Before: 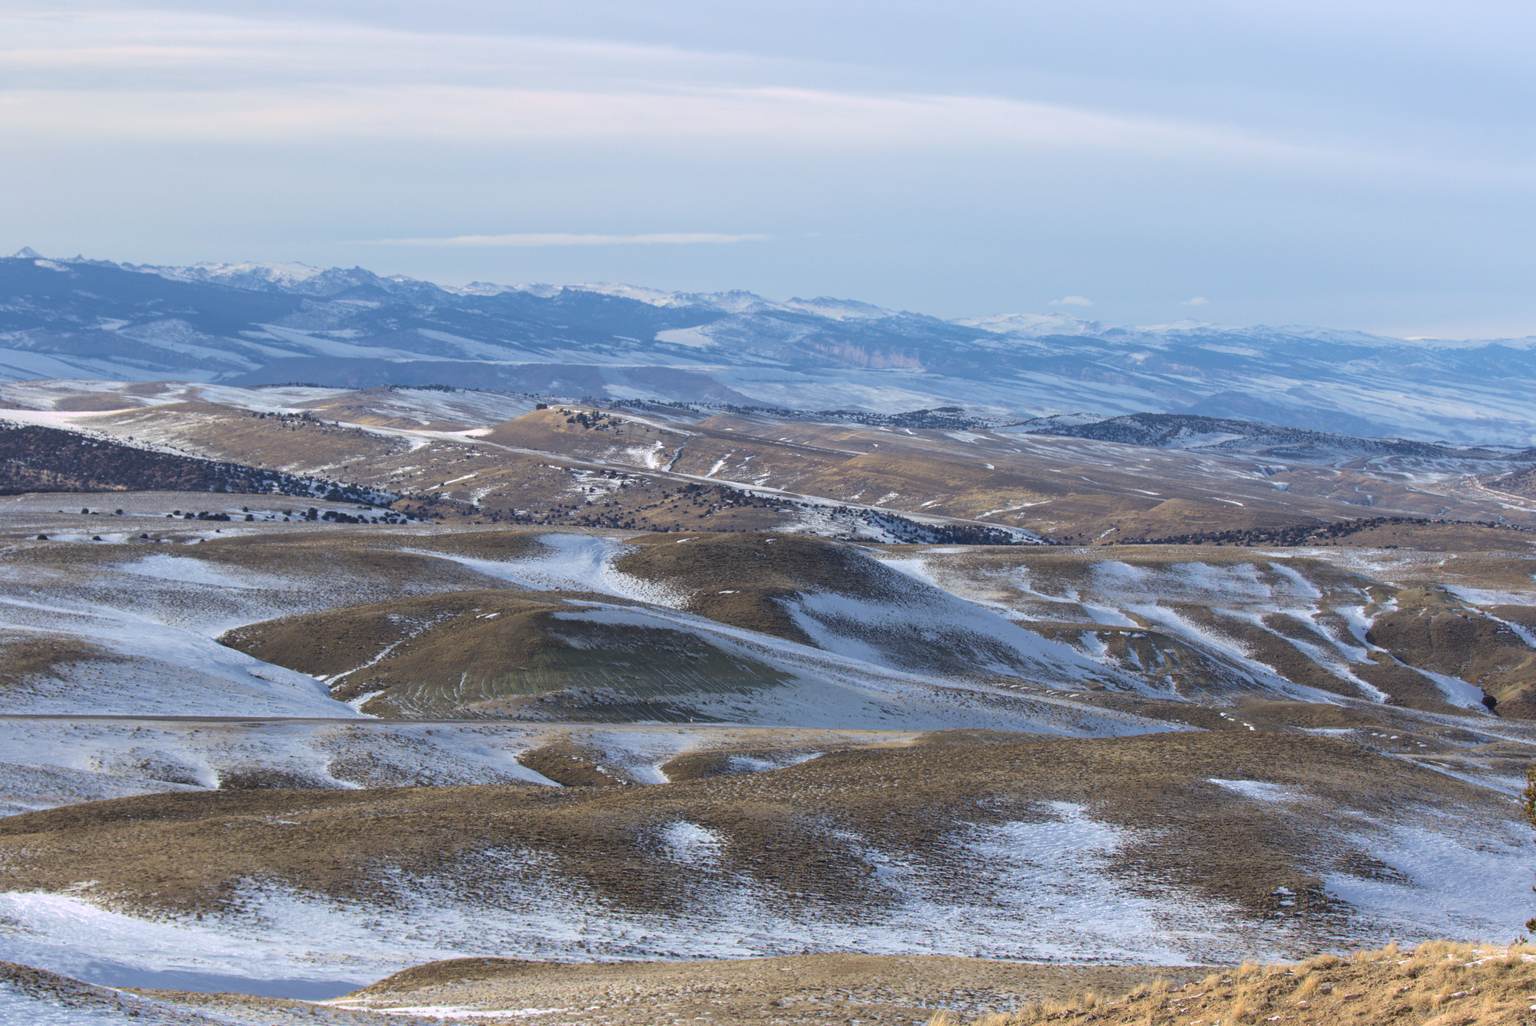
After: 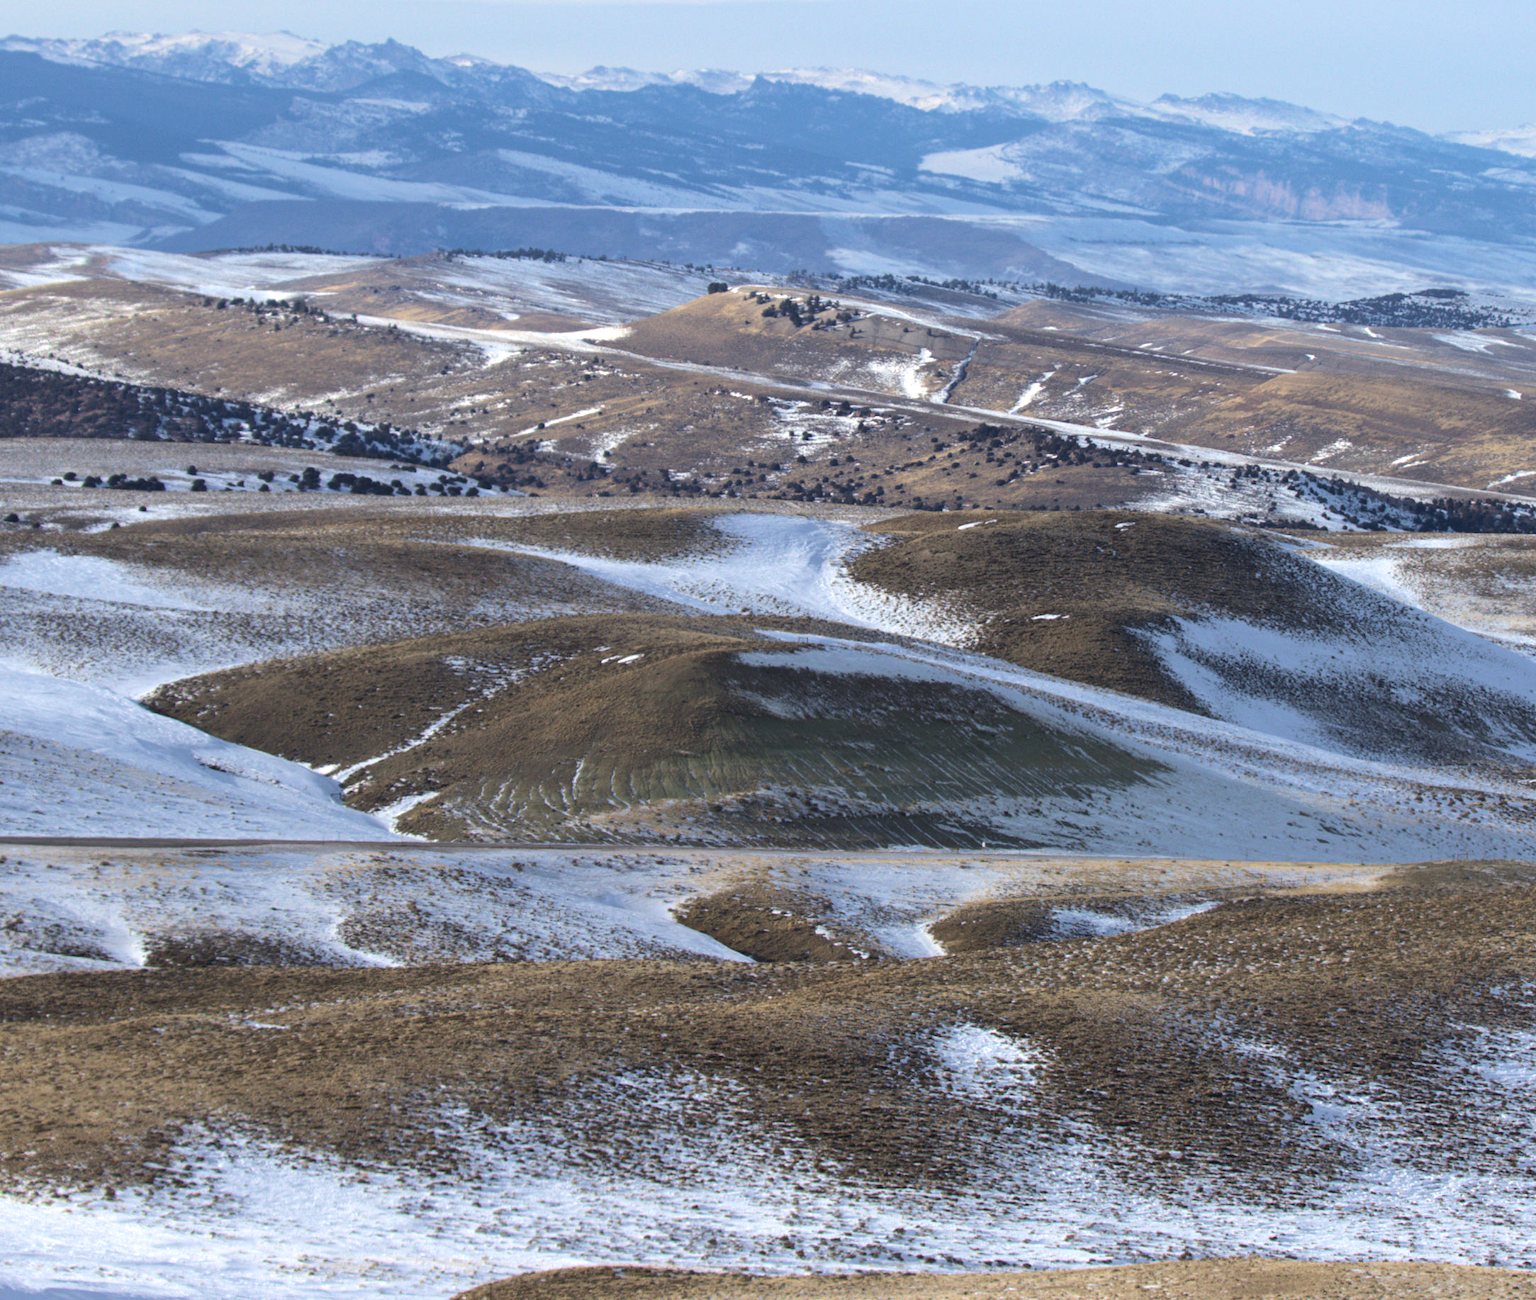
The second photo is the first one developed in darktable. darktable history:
tone equalizer: -8 EV -0.417 EV, -7 EV -0.389 EV, -6 EV -0.333 EV, -5 EV -0.222 EV, -3 EV 0.222 EV, -2 EV 0.333 EV, -1 EV 0.389 EV, +0 EV 0.417 EV, edges refinement/feathering 500, mask exposure compensation -1.57 EV, preserve details no
crop: left 8.966%, top 23.852%, right 34.699%, bottom 4.703%
